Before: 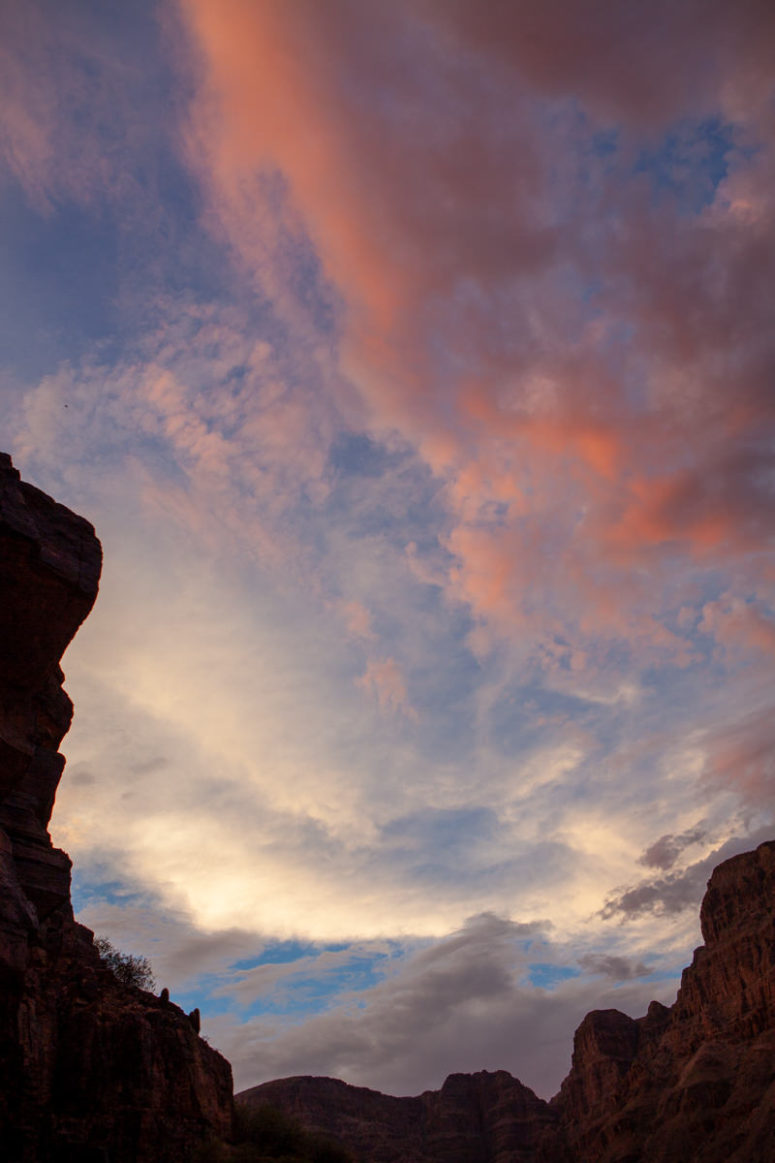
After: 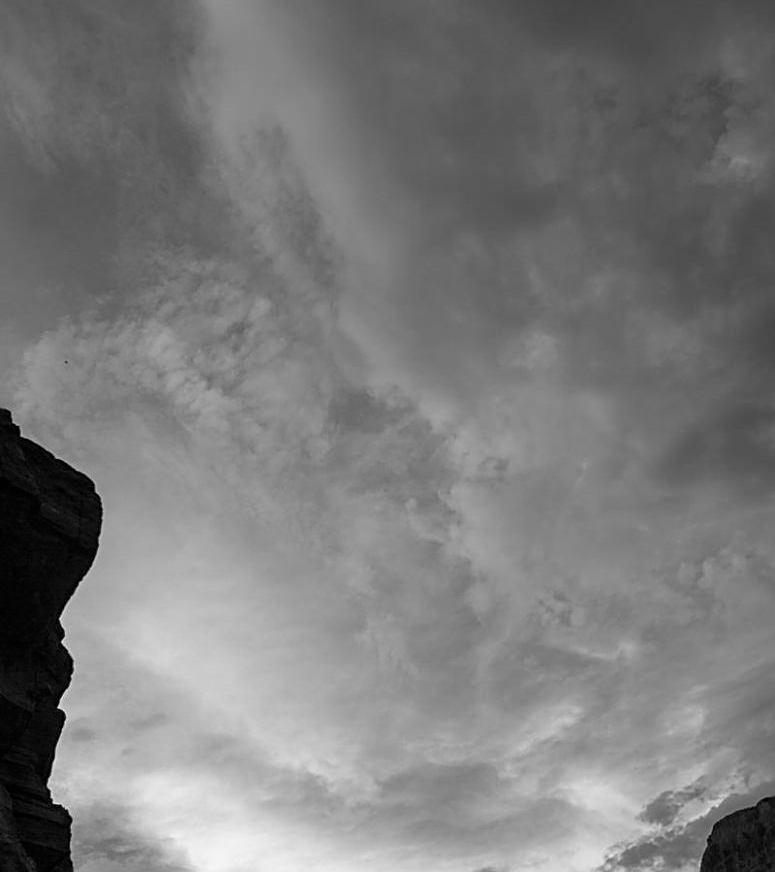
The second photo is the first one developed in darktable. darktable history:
crop: top 3.857%, bottom 21.132%
monochrome: on, module defaults
sharpen: on, module defaults
